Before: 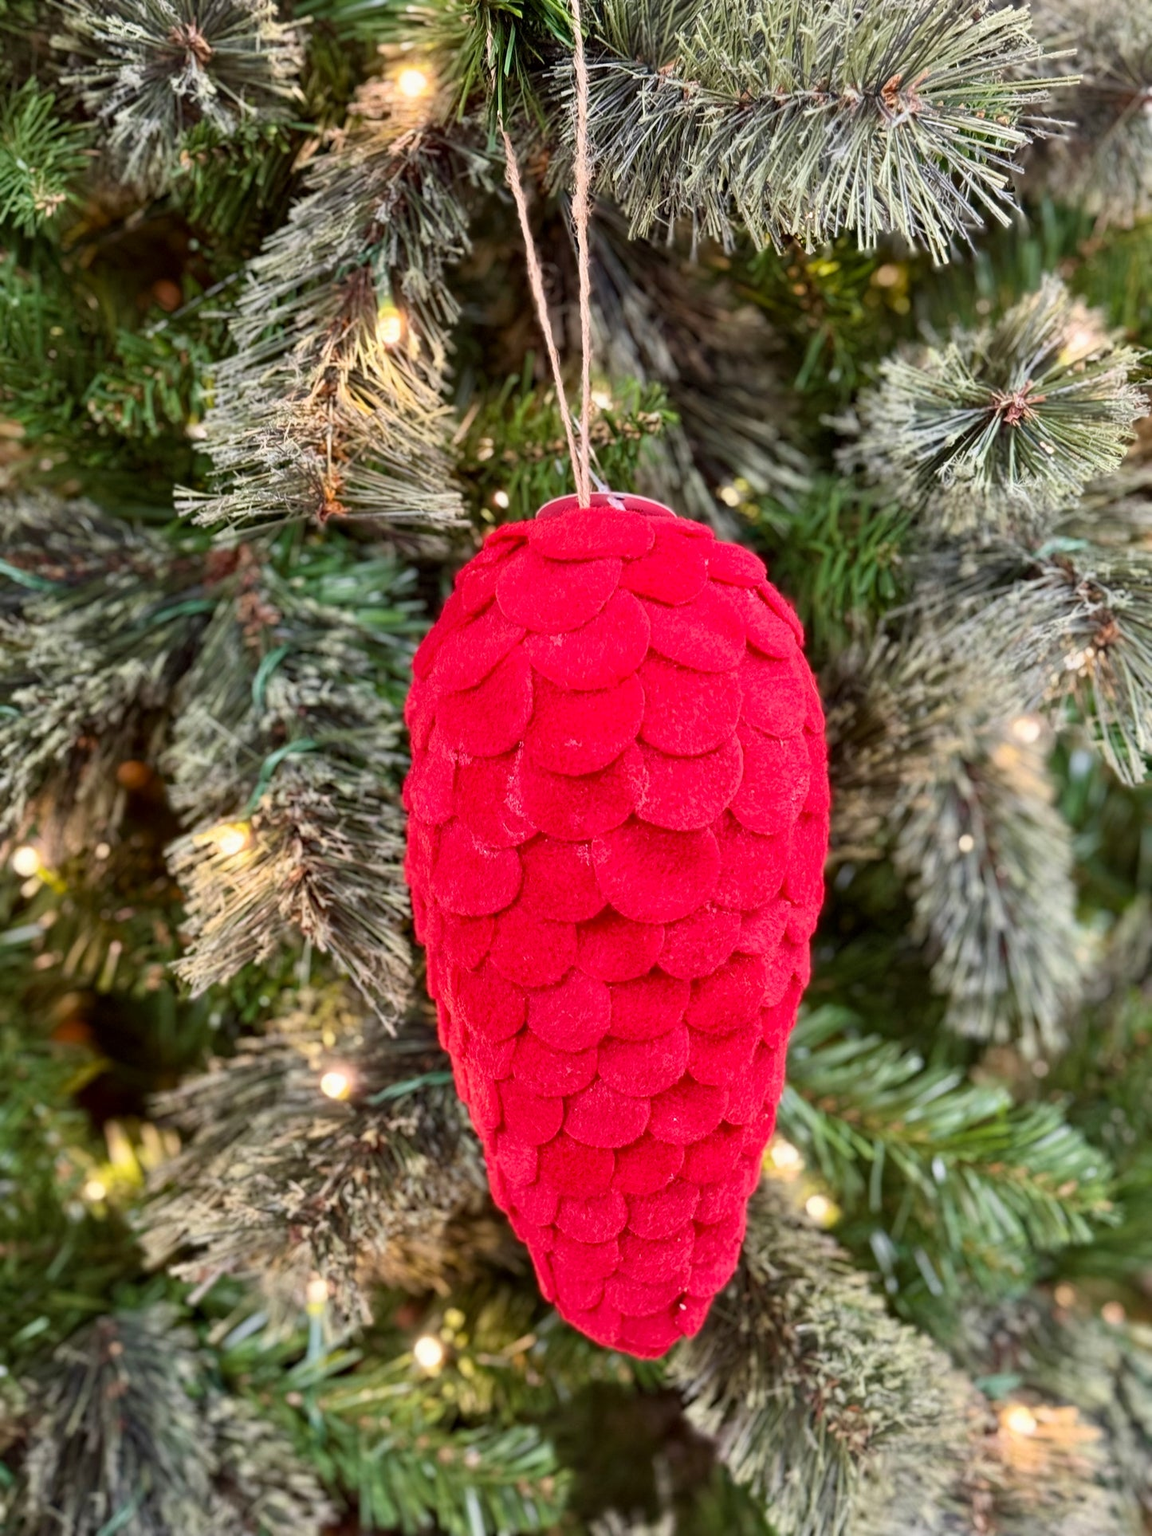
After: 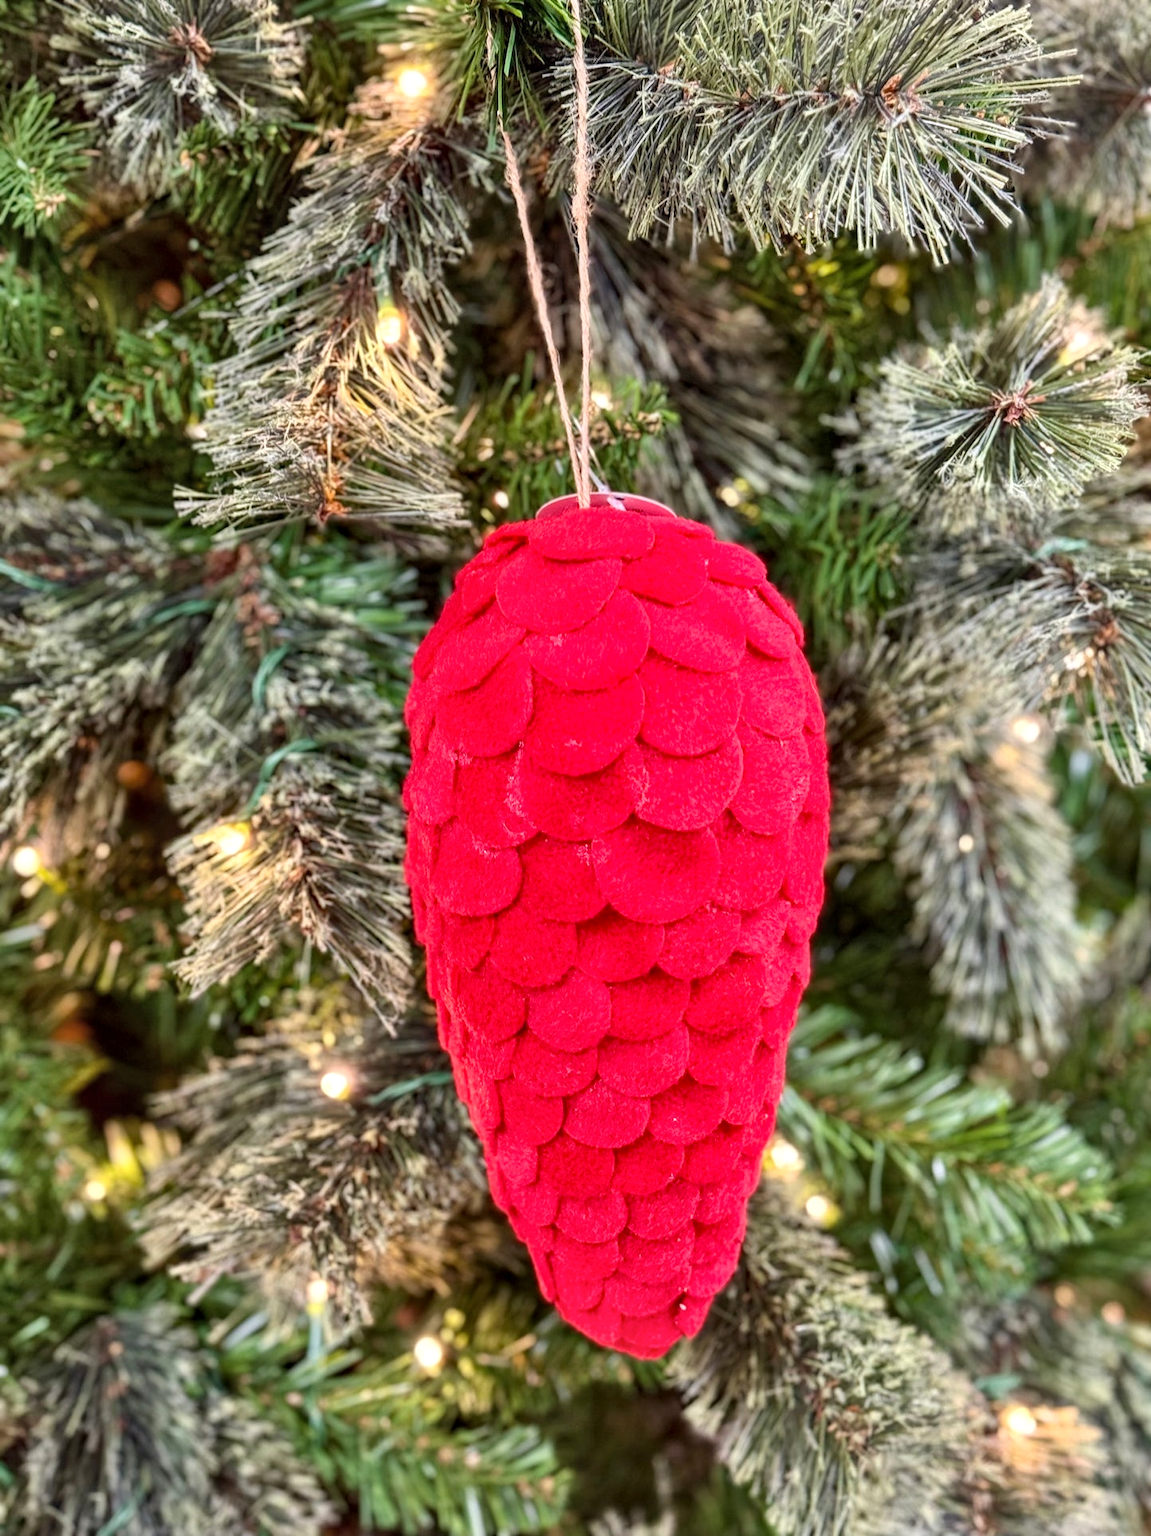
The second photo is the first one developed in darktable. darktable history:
local contrast: detail 117%
shadows and highlights: shadows 75, highlights -60.85, soften with gaussian
exposure: exposure 0.2 EV, compensate highlight preservation false
